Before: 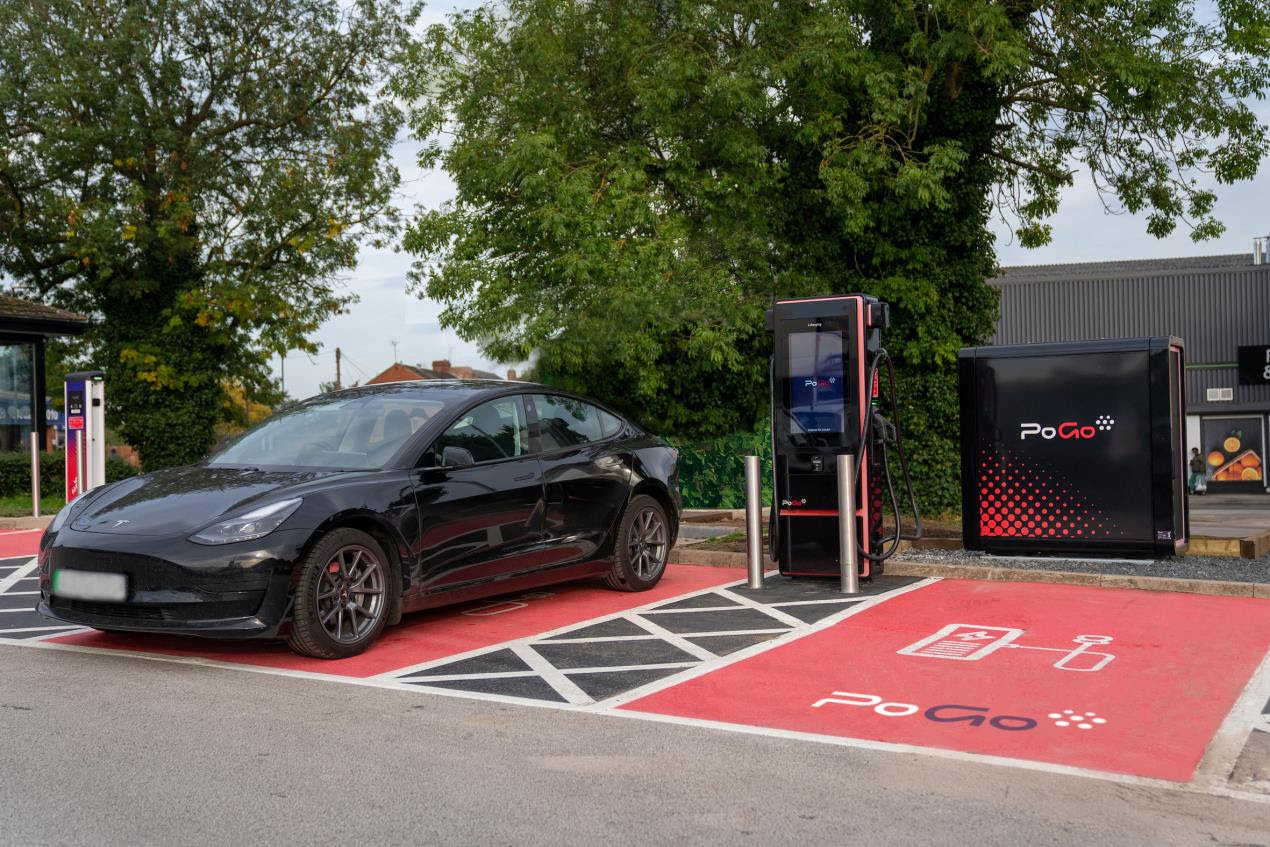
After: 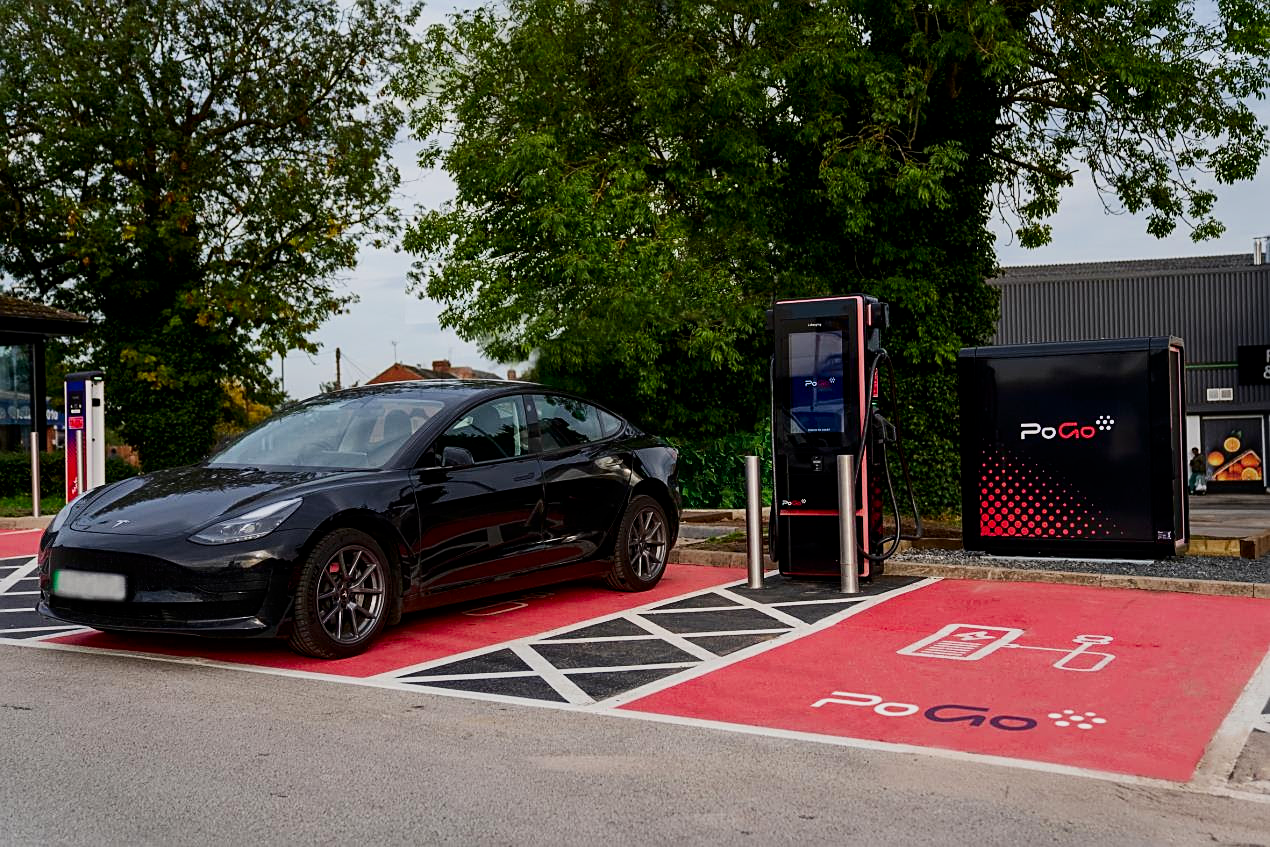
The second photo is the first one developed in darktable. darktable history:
filmic rgb: hardness 4.17
contrast brightness saturation: contrast 0.19, brightness -0.11, saturation 0.21
sharpen: on, module defaults
